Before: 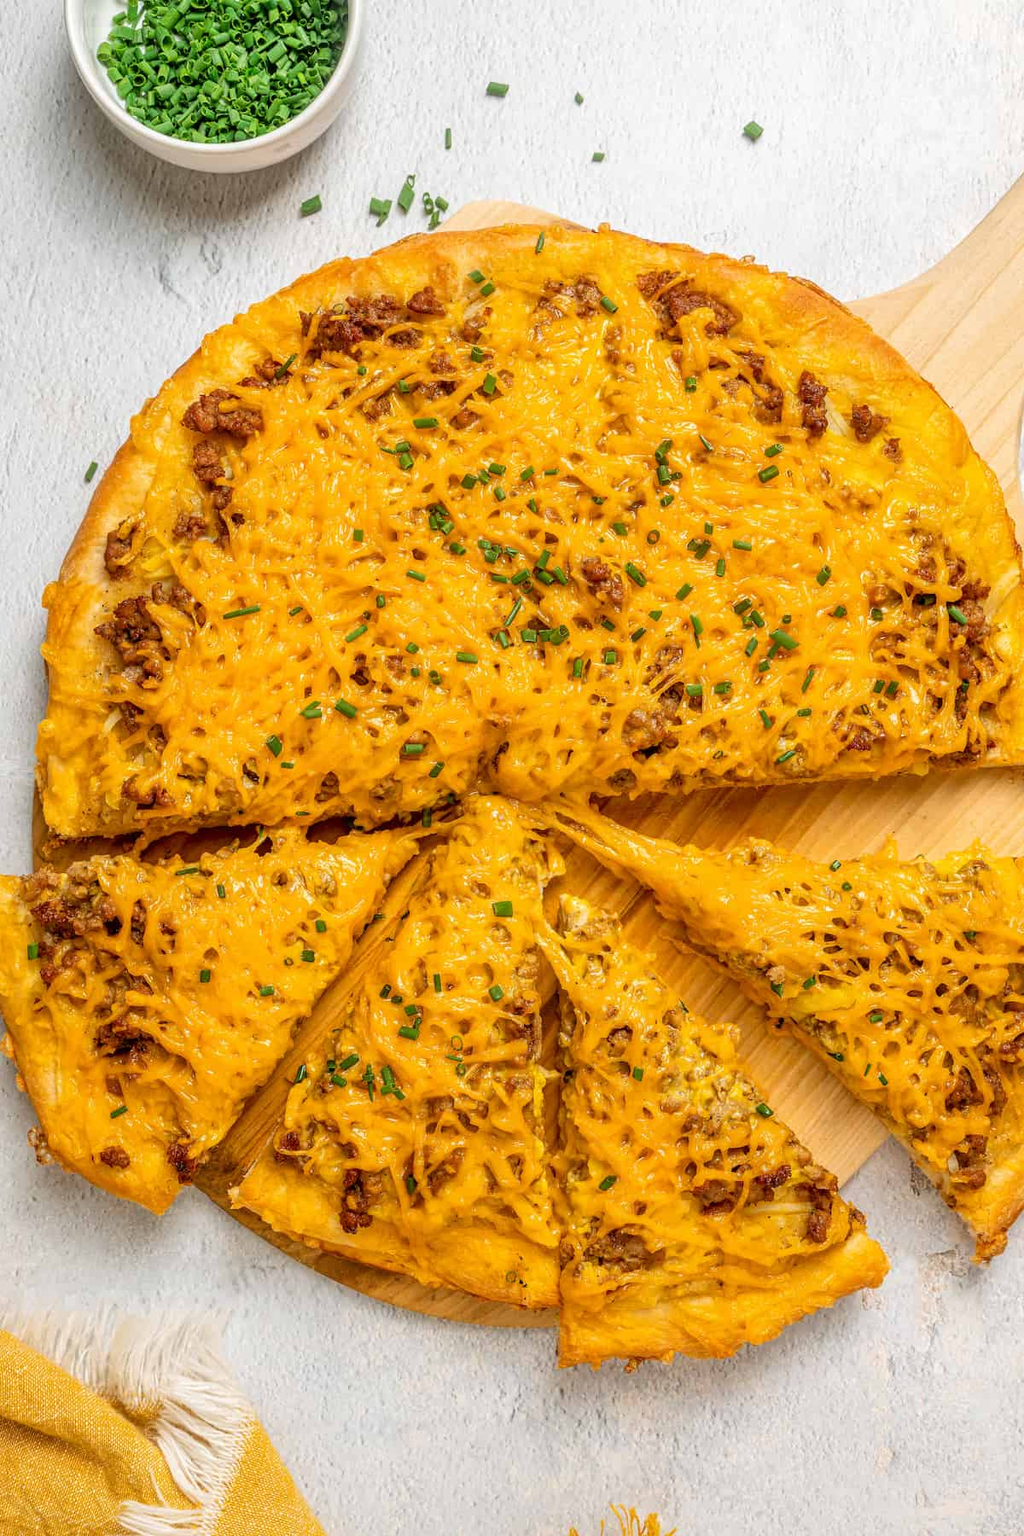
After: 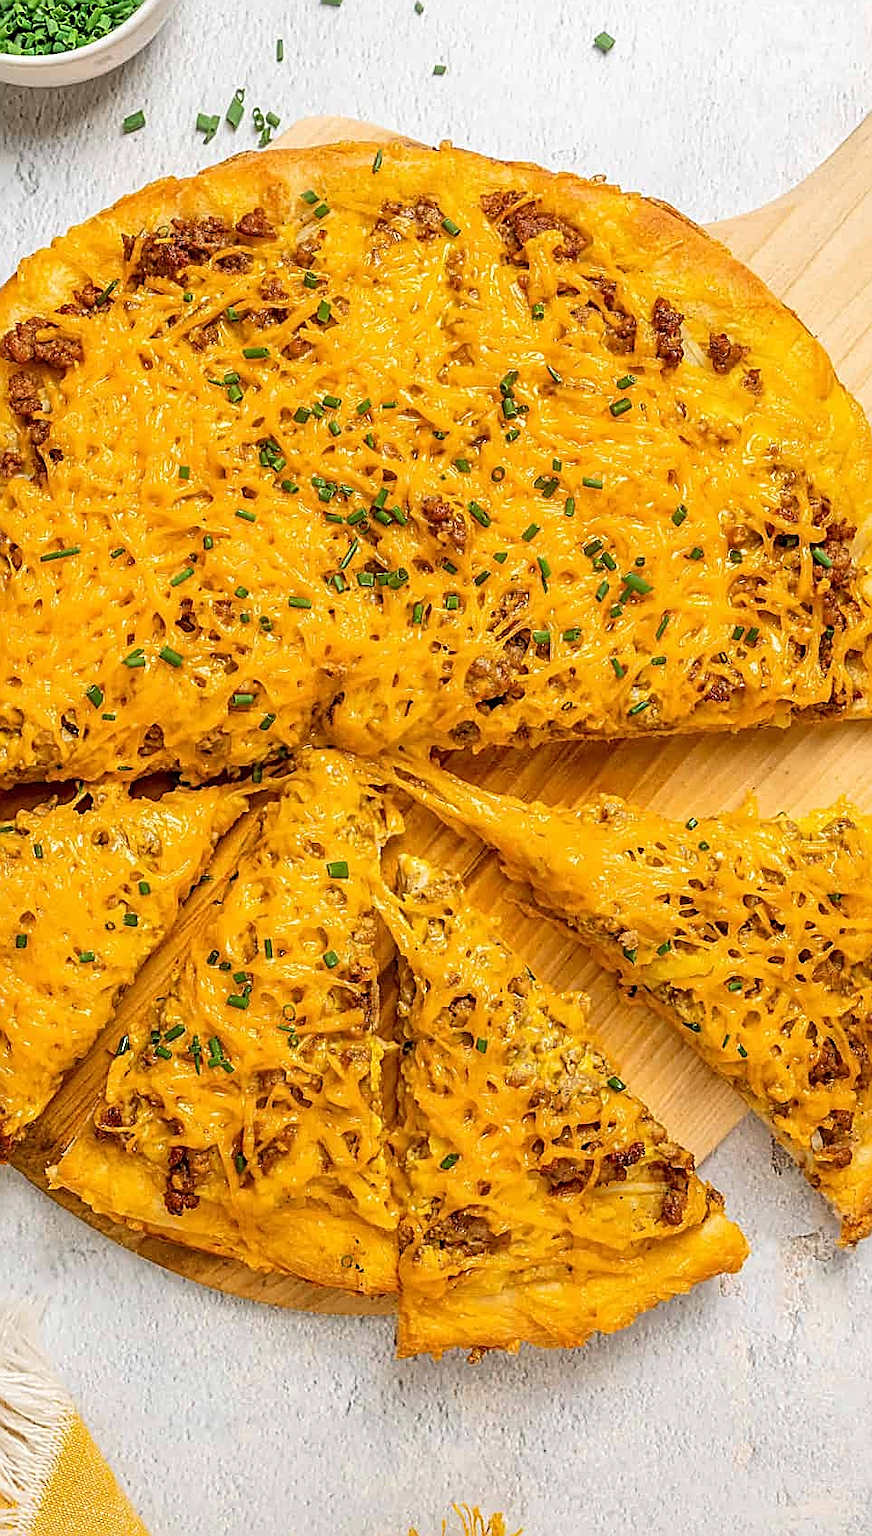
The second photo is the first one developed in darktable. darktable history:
crop and rotate: left 18.155%, top 5.979%, right 1.757%
sharpen: amount 1.004
